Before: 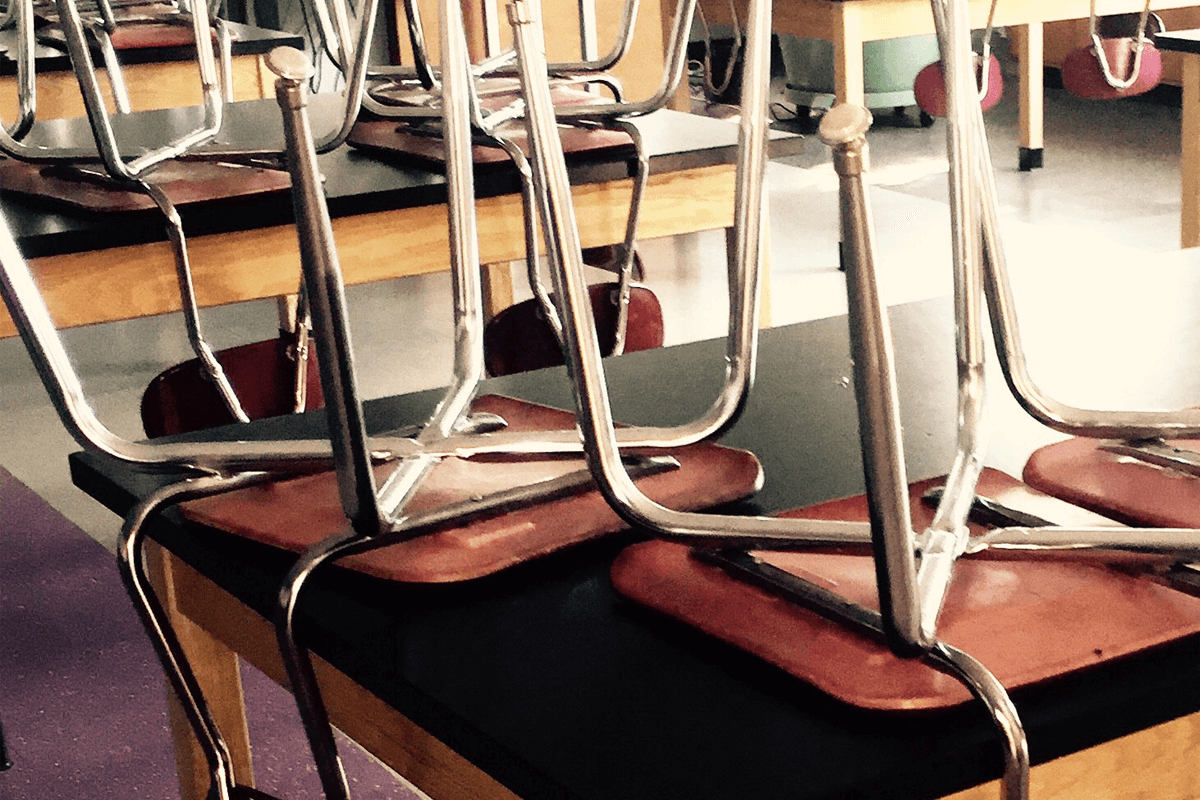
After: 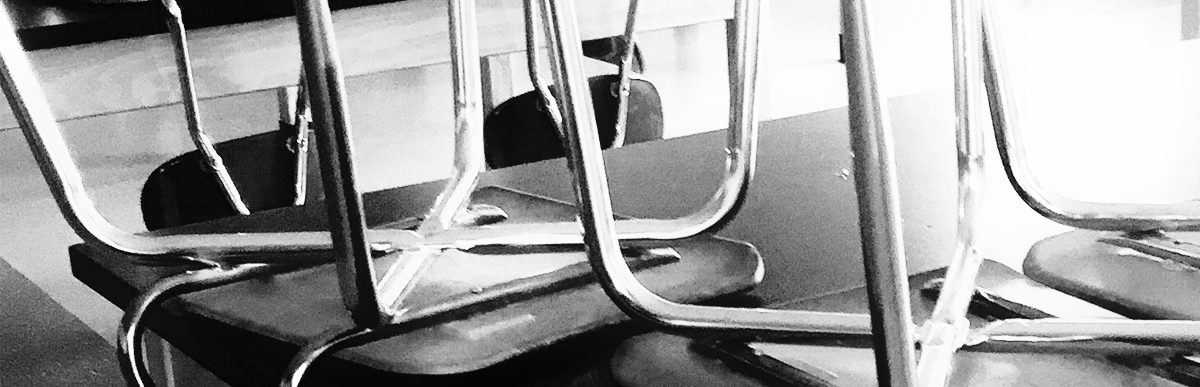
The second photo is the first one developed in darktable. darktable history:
crop and rotate: top 26.056%, bottom 25.543%
monochrome: on, module defaults
contrast equalizer: y [[0.439, 0.44, 0.442, 0.457, 0.493, 0.498], [0.5 ×6], [0.5 ×6], [0 ×6], [0 ×6]]
exposure: black level correction 0.001, compensate highlight preservation false
base curve: curves: ch0 [(0, 0) (0.028, 0.03) (0.121, 0.232) (0.46, 0.748) (0.859, 0.968) (1, 1)], preserve colors none
